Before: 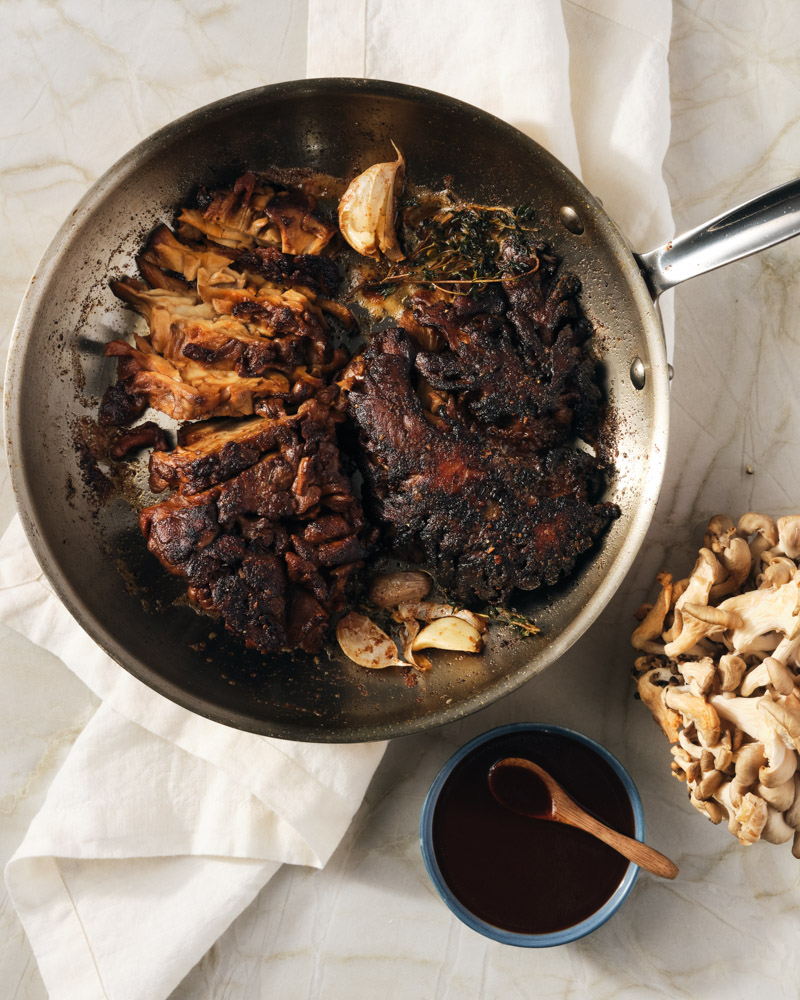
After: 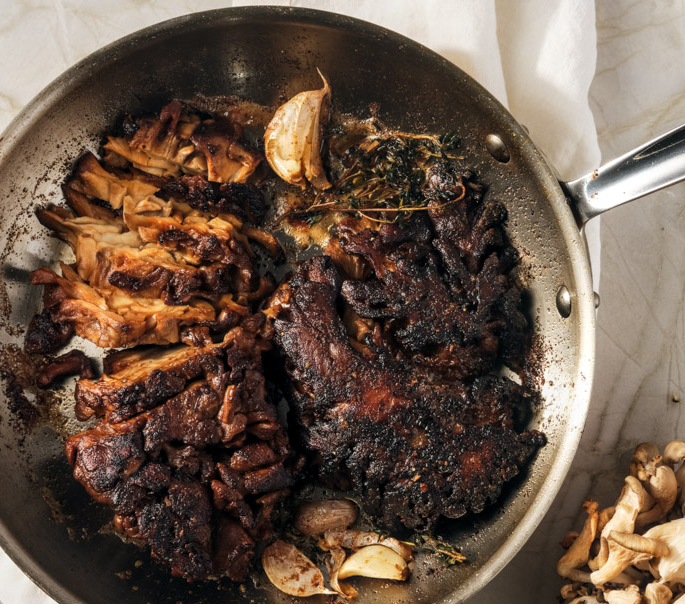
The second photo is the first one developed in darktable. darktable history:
tone equalizer: on, module defaults
crop and rotate: left 9.345%, top 7.22%, right 4.982%, bottom 32.331%
local contrast: on, module defaults
